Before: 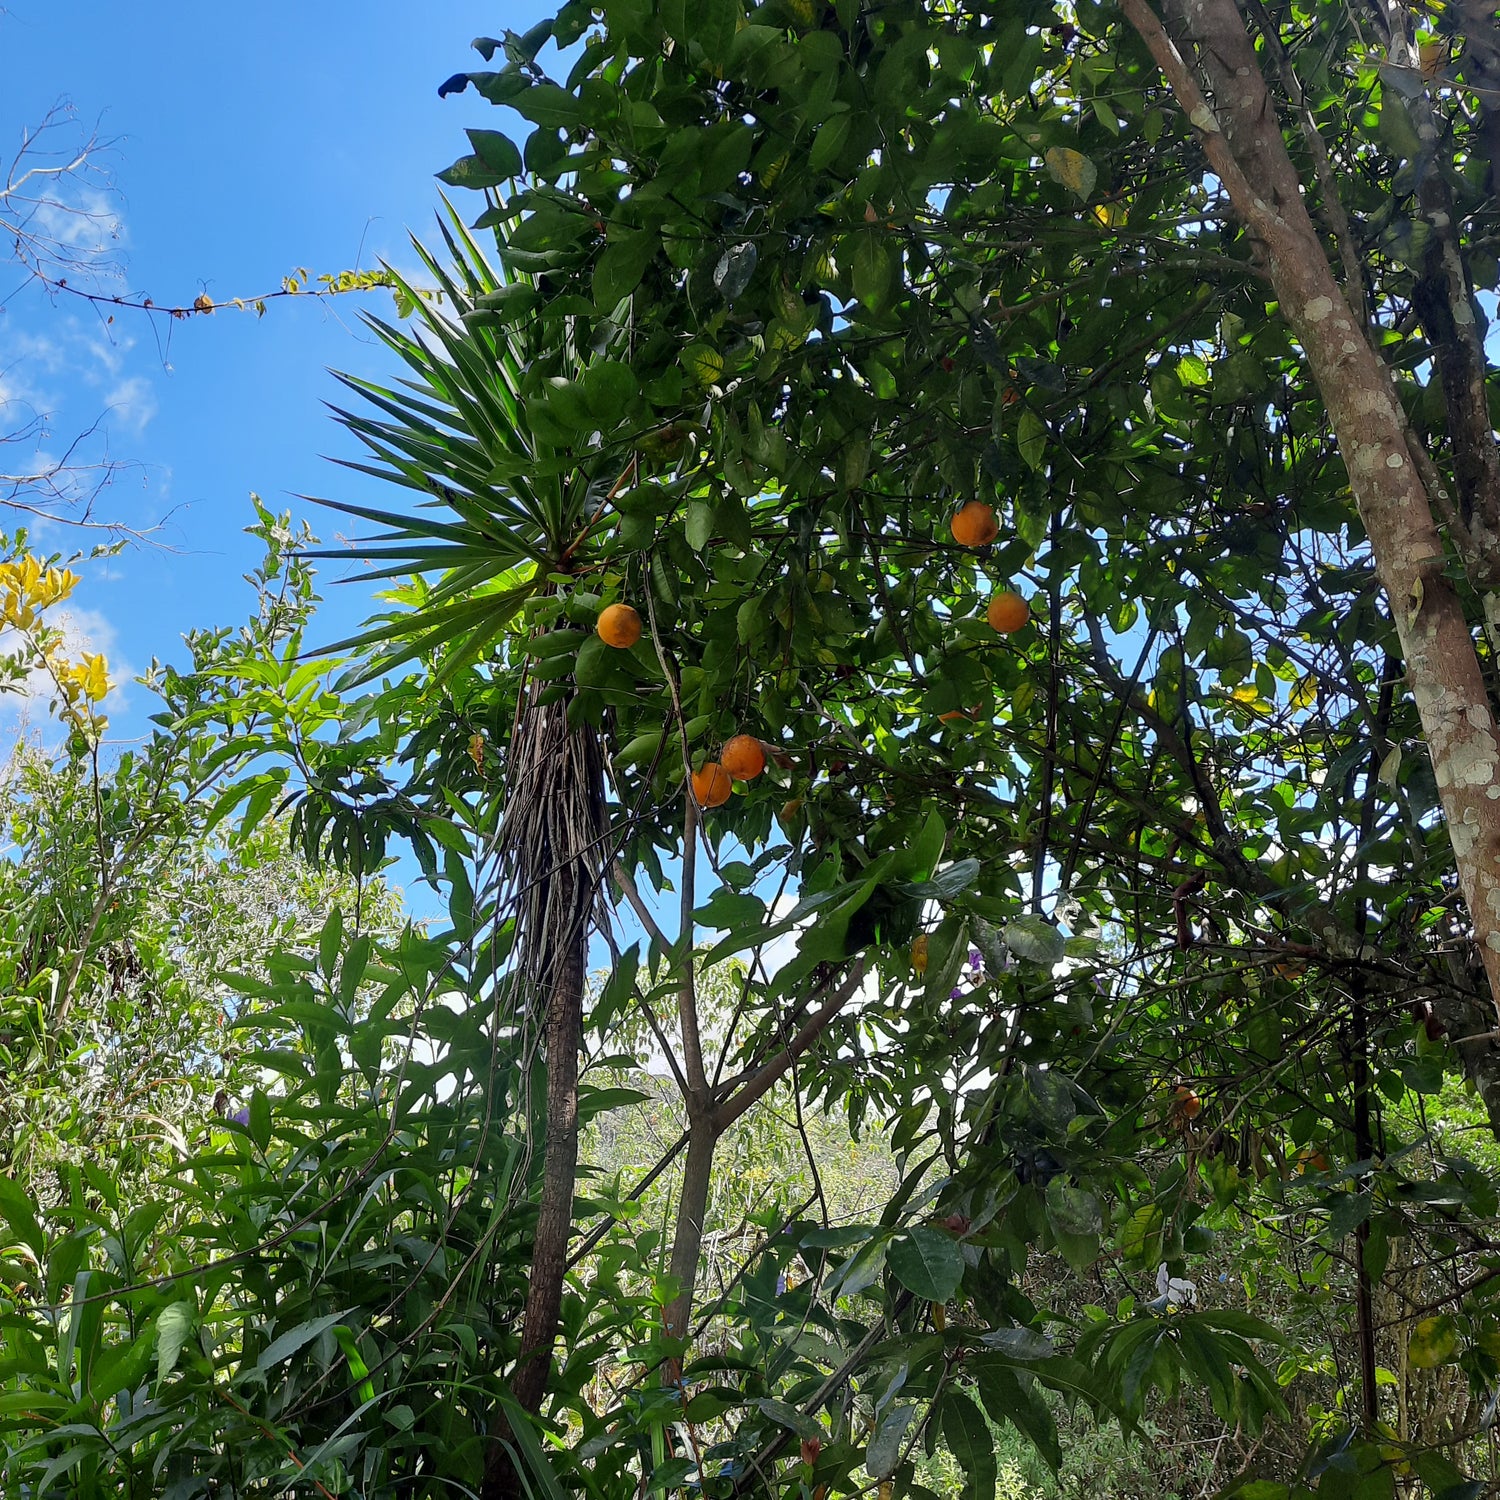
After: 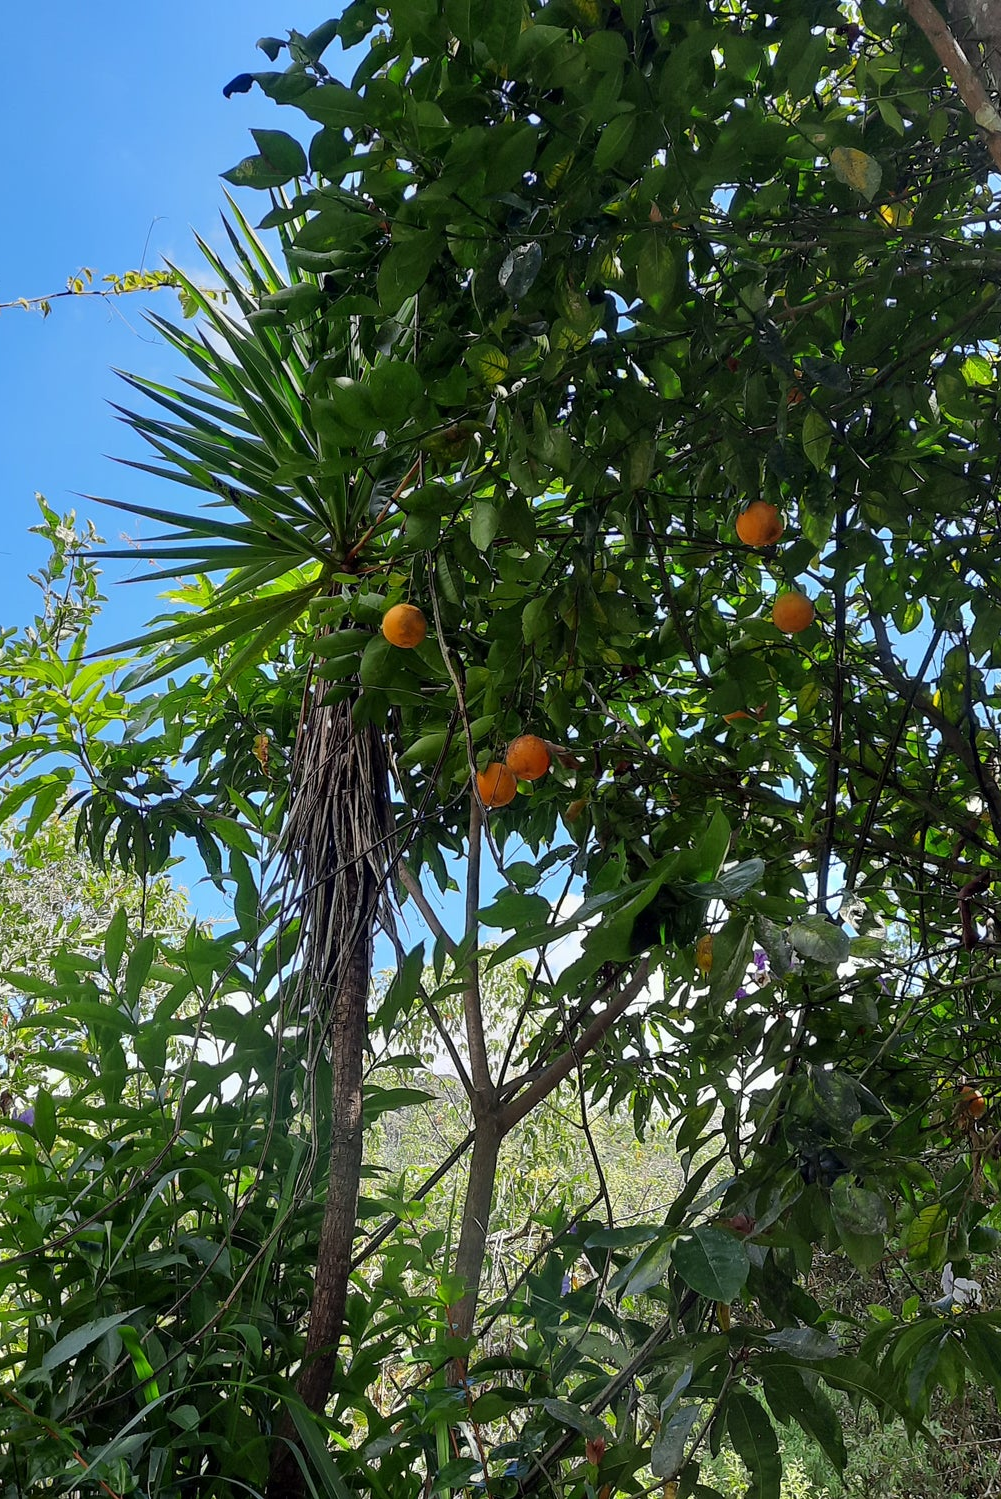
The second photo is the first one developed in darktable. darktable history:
crop and rotate: left 14.441%, right 18.784%
